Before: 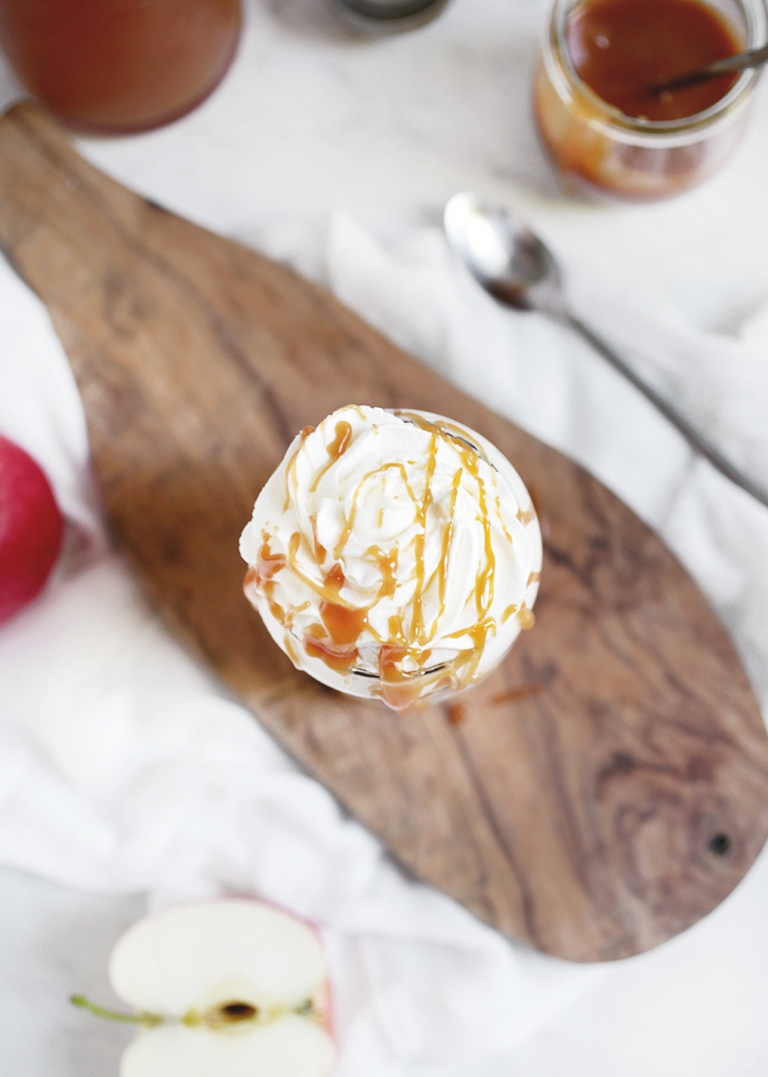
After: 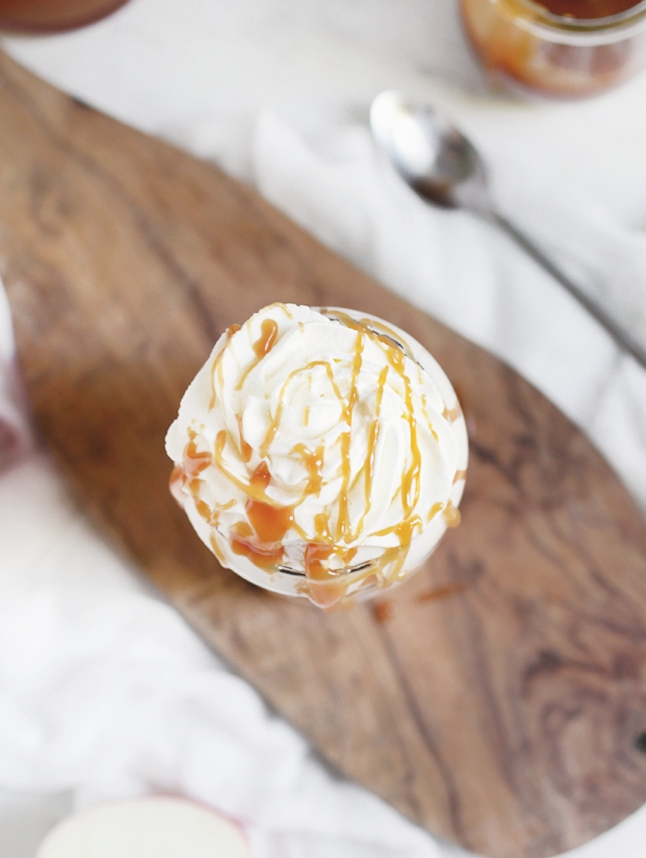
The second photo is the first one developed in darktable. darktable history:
crop and rotate: left 9.639%, top 9.545%, right 6.181%, bottom 10.735%
contrast equalizer: y [[0.6 ×6], [0.55 ×6], [0 ×6], [0 ×6], [0 ×6]], mix -0.295
